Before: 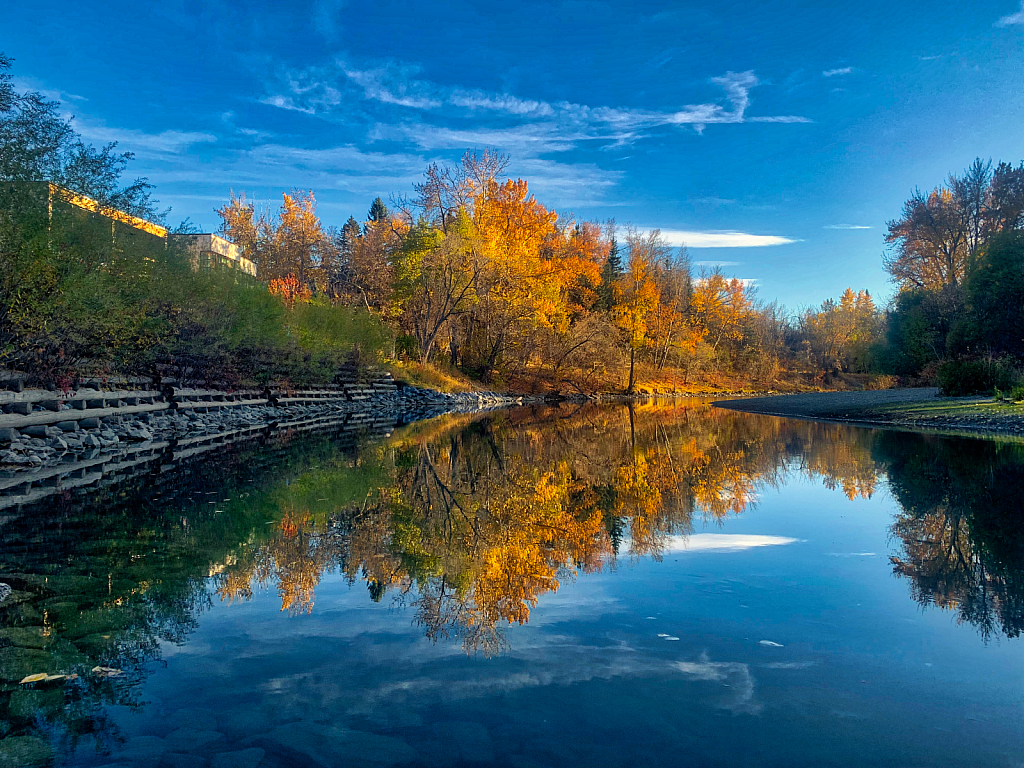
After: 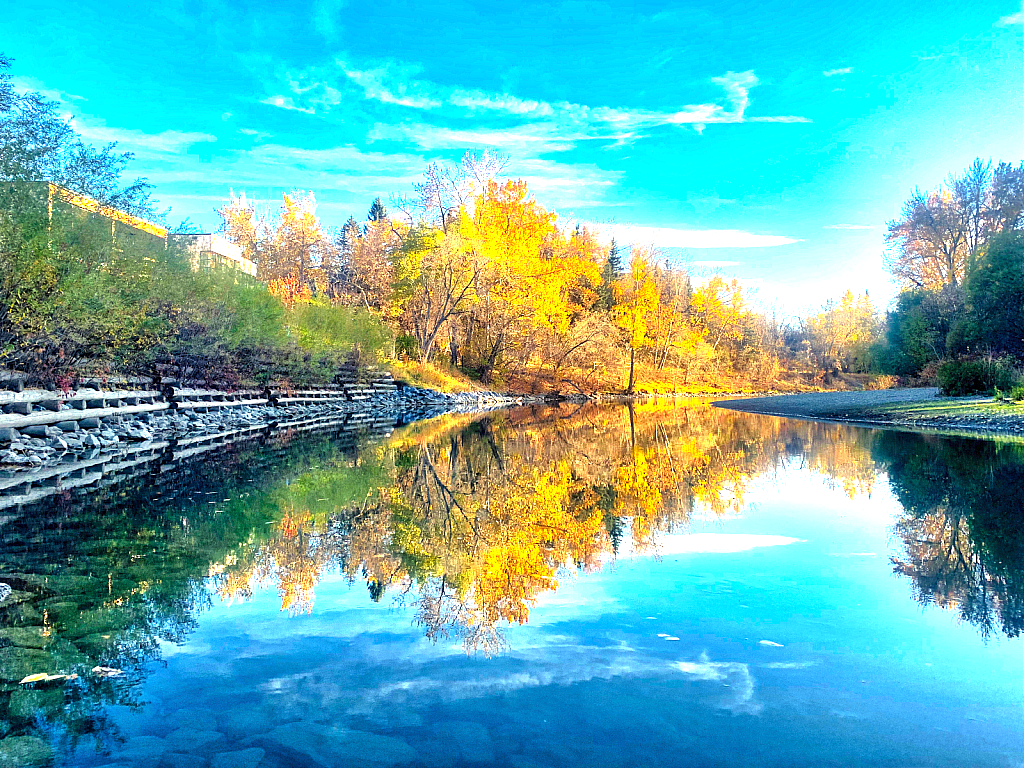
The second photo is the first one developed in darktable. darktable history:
exposure: exposure 2.201 EV, compensate highlight preservation false
